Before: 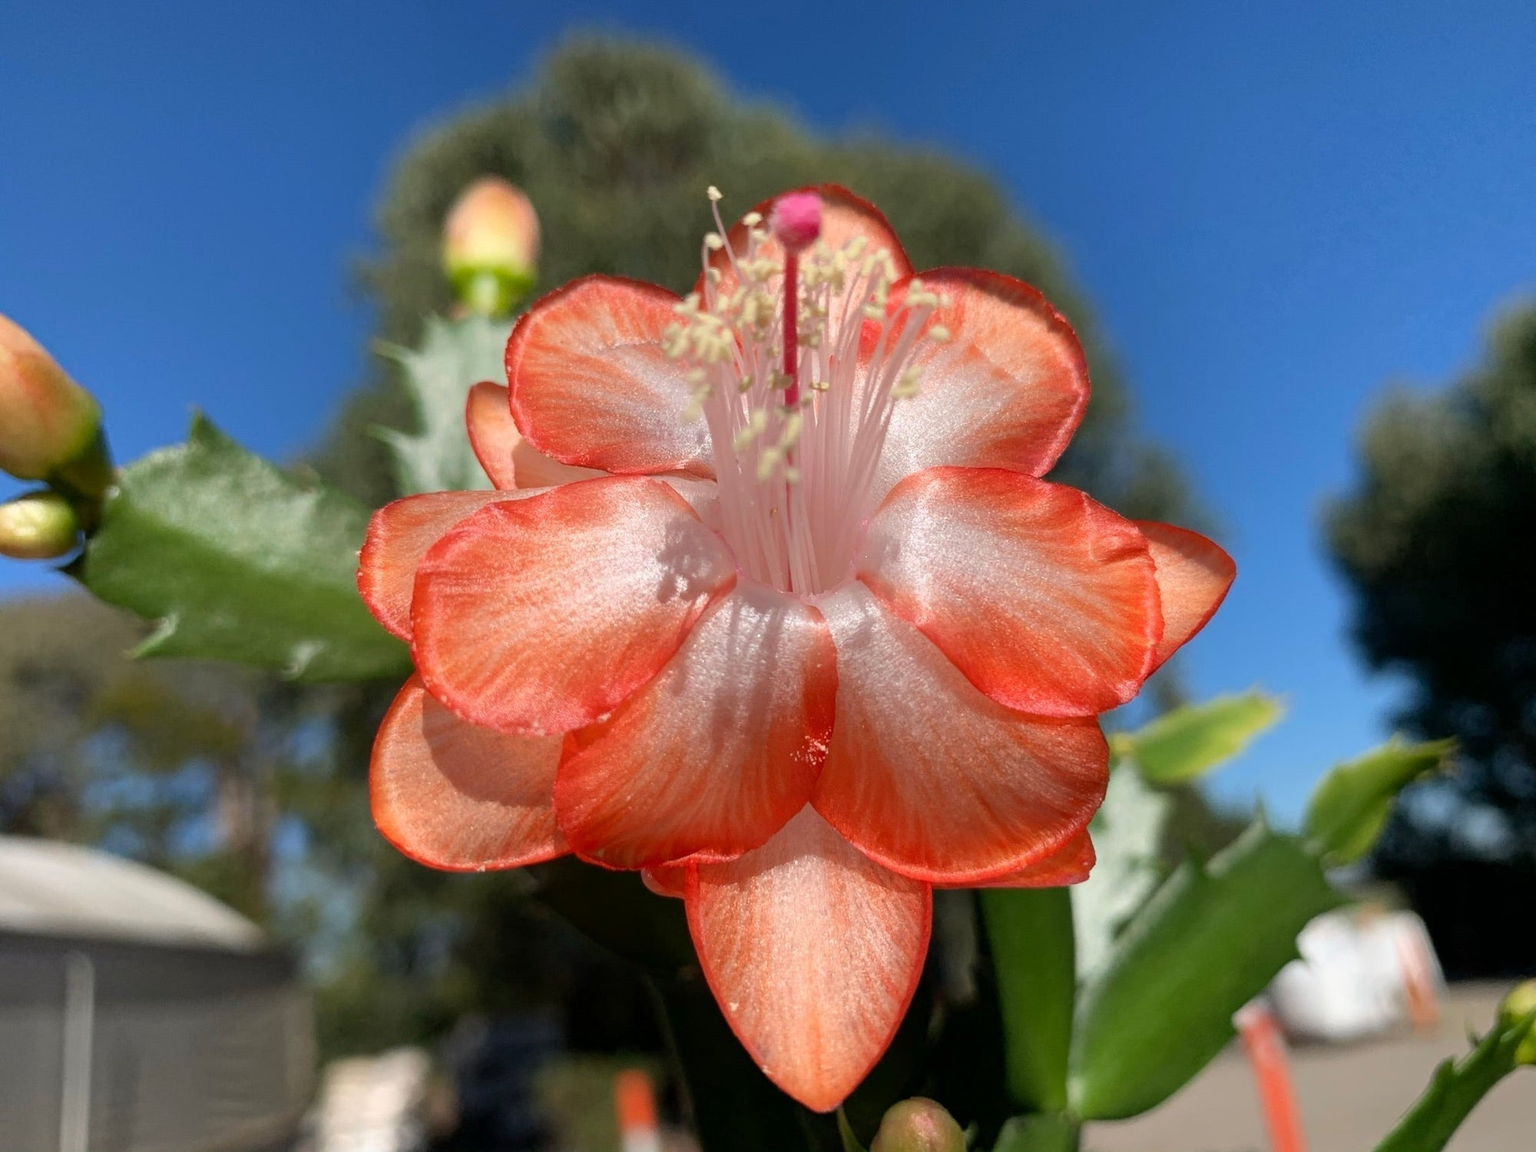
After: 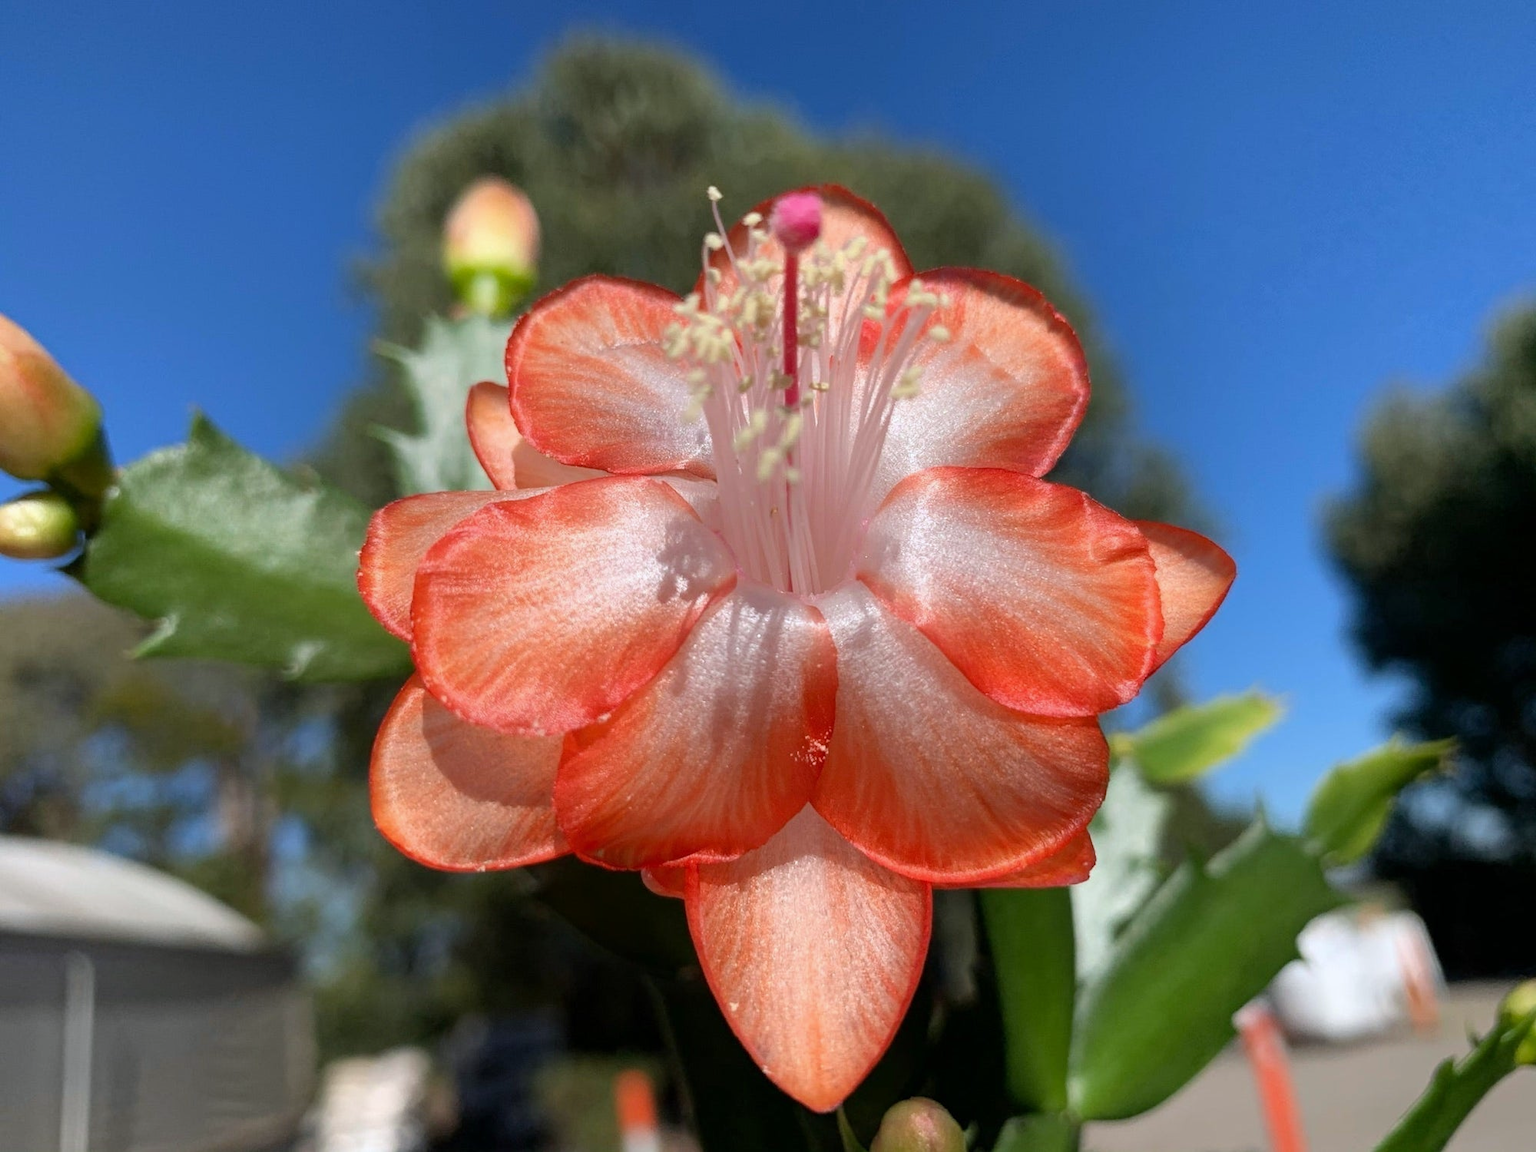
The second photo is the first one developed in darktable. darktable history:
white balance: red 0.976, blue 1.04
tone equalizer: on, module defaults
